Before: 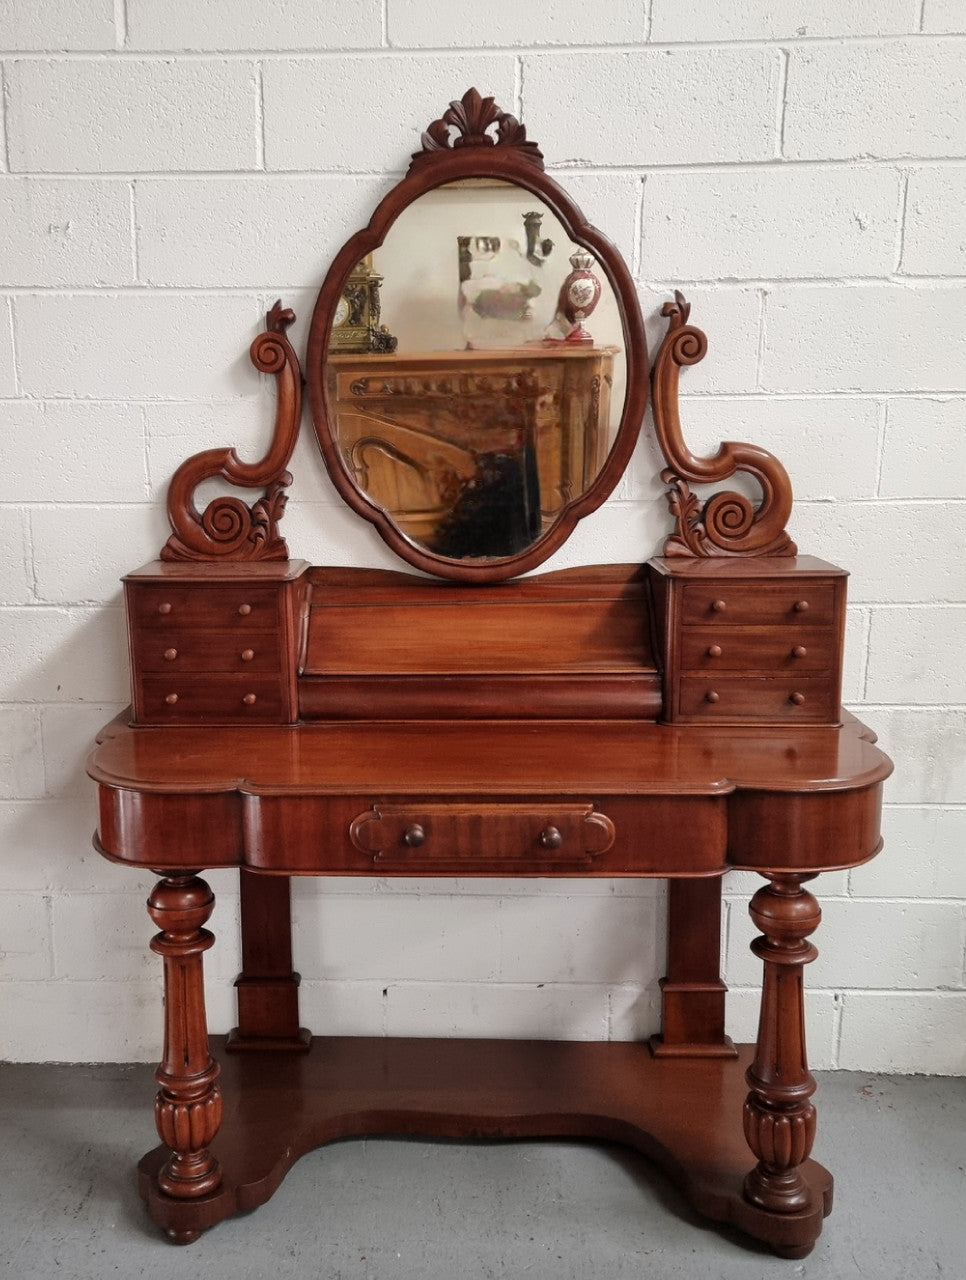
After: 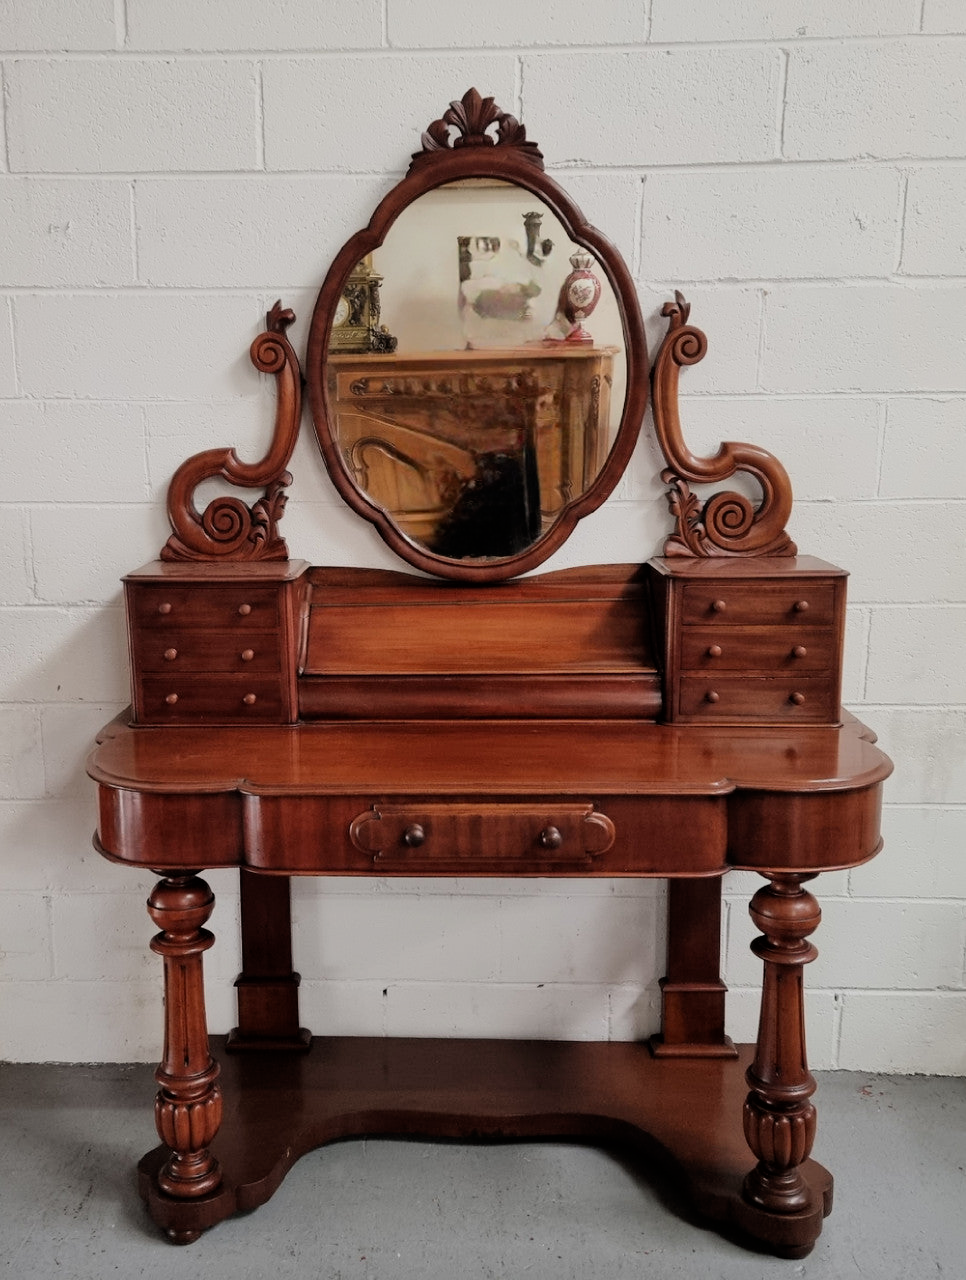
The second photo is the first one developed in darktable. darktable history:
filmic rgb: black relative exposure -7.65 EV, white relative exposure 4.56 EV, hardness 3.61, contrast 1.056, color science v6 (2022)
